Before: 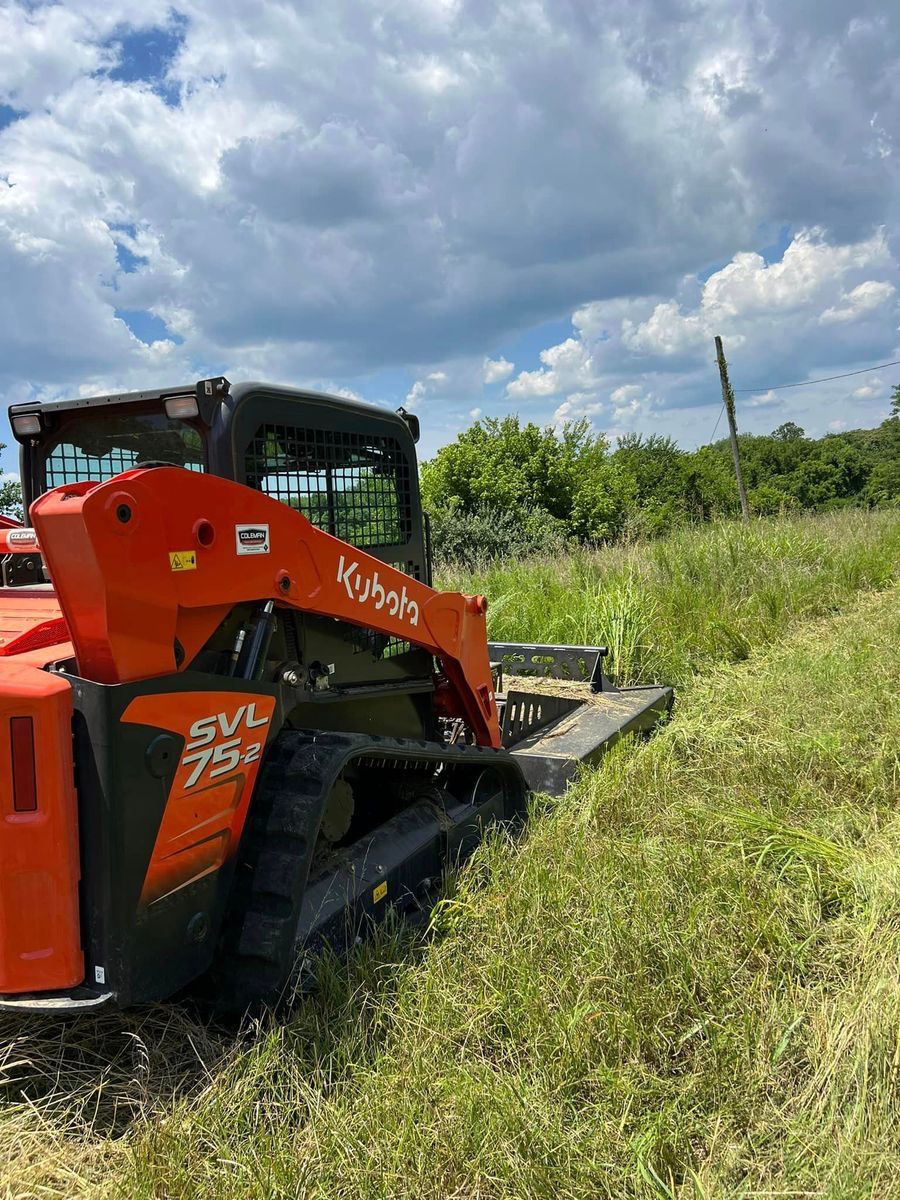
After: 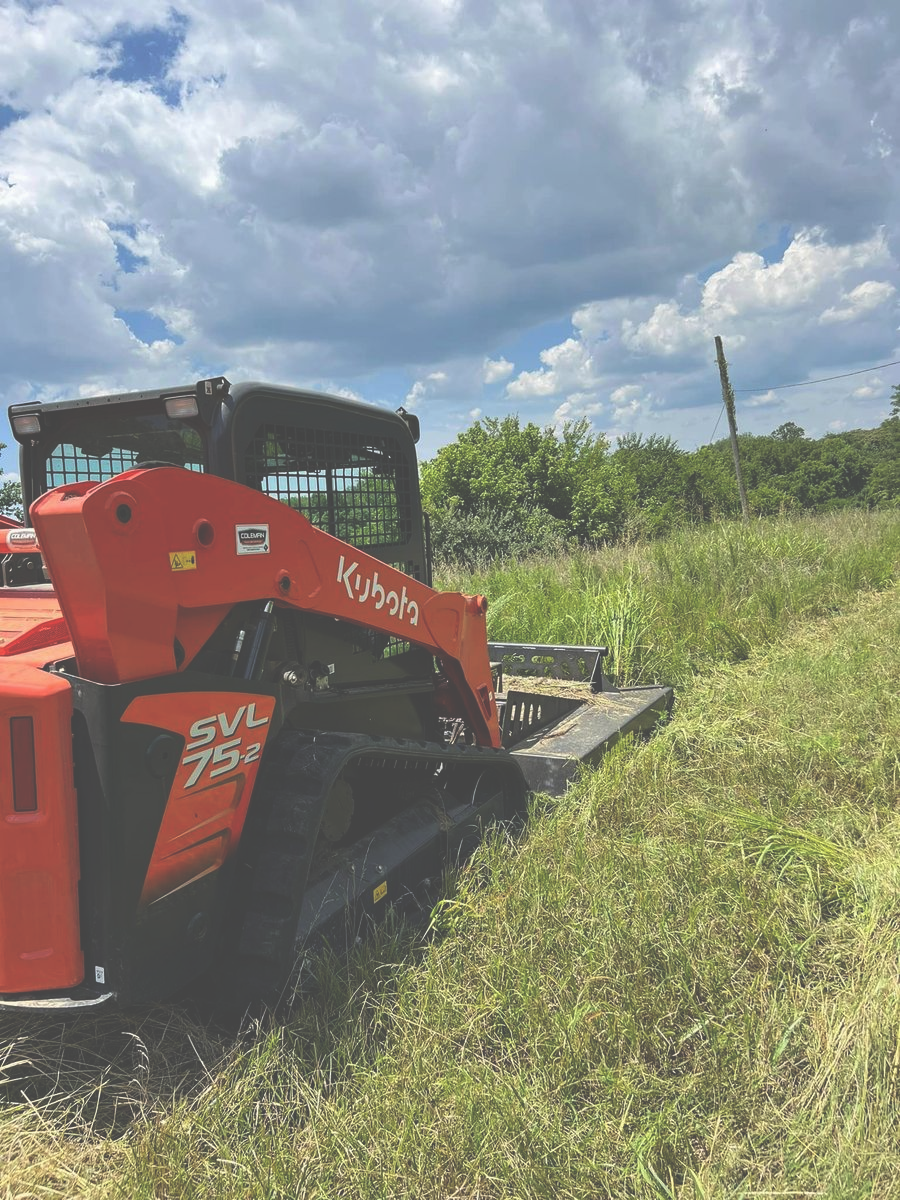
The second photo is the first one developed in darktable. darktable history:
exposure: black level correction -0.063, exposure -0.049 EV, compensate highlight preservation false
